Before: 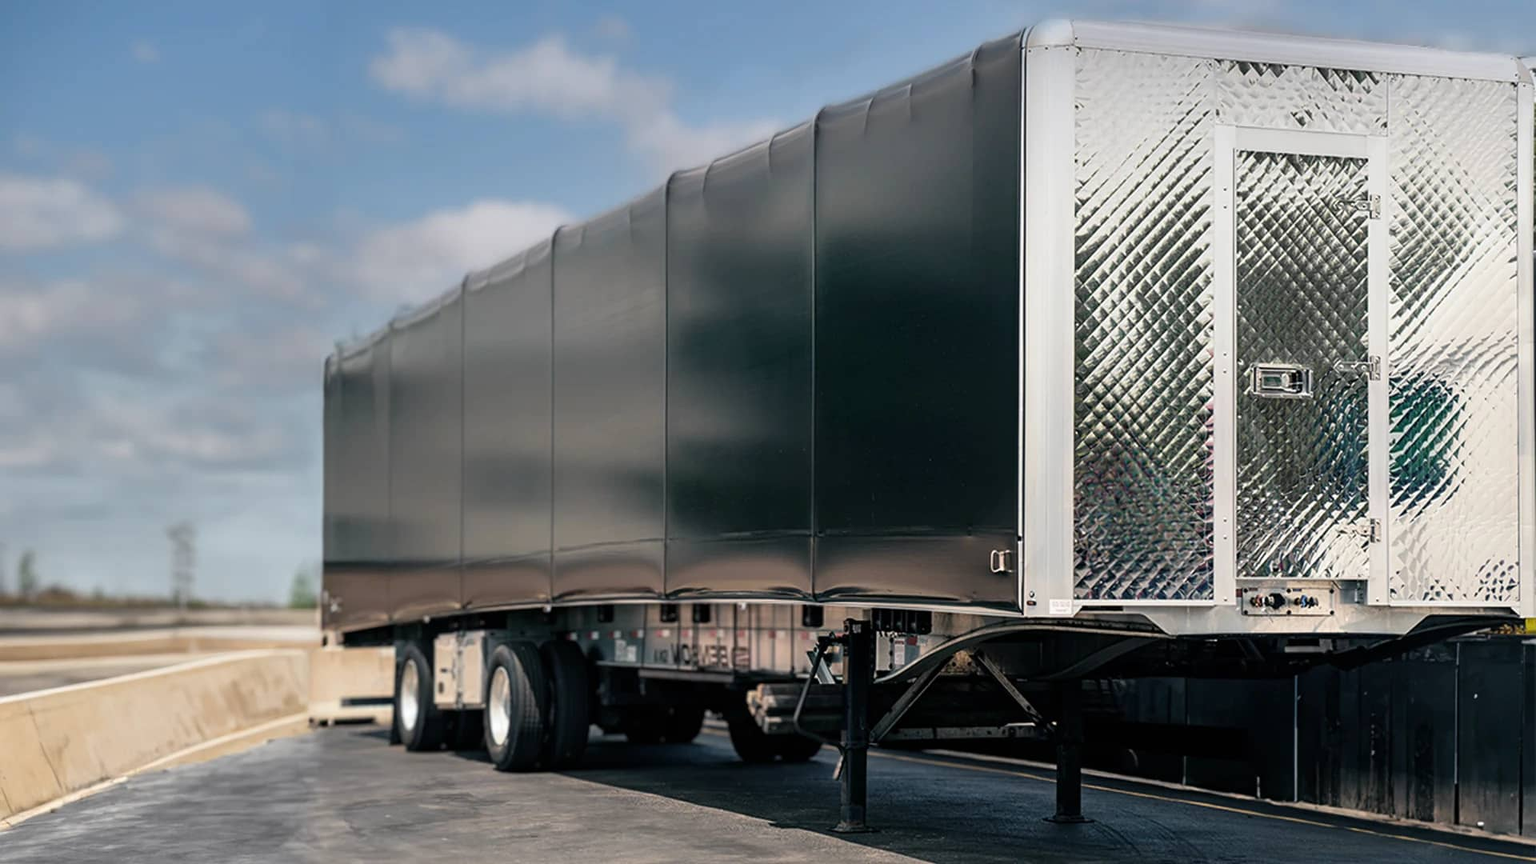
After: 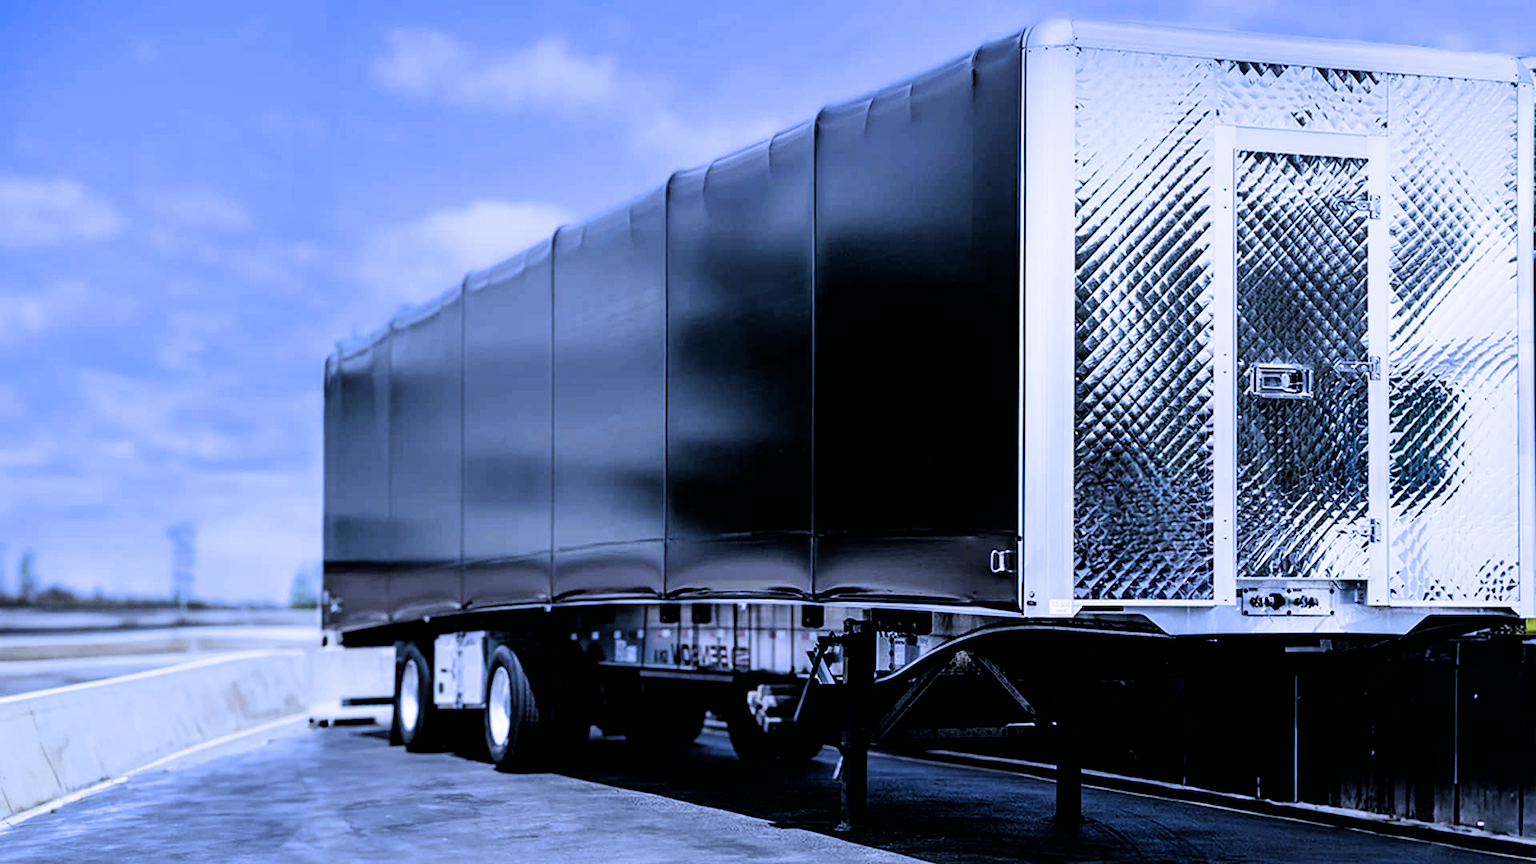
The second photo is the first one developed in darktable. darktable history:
filmic rgb: black relative exposure -3.75 EV, white relative exposure 2.4 EV, dynamic range scaling -50%, hardness 3.42, latitude 30%, contrast 1.8
white balance: red 0.766, blue 1.537
